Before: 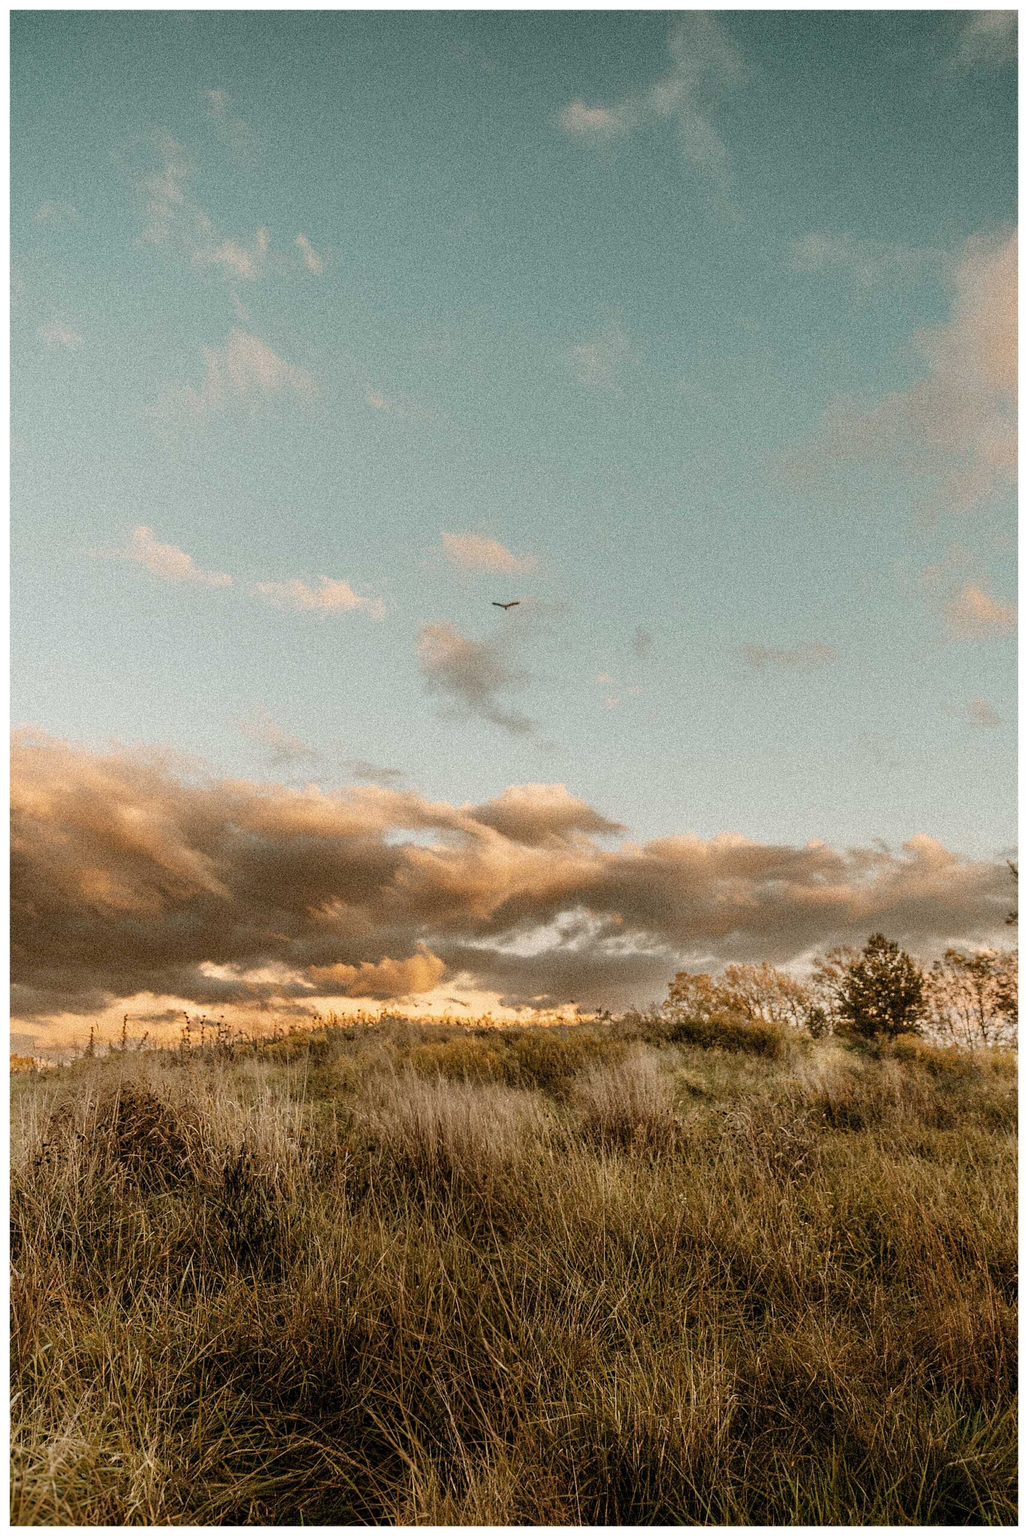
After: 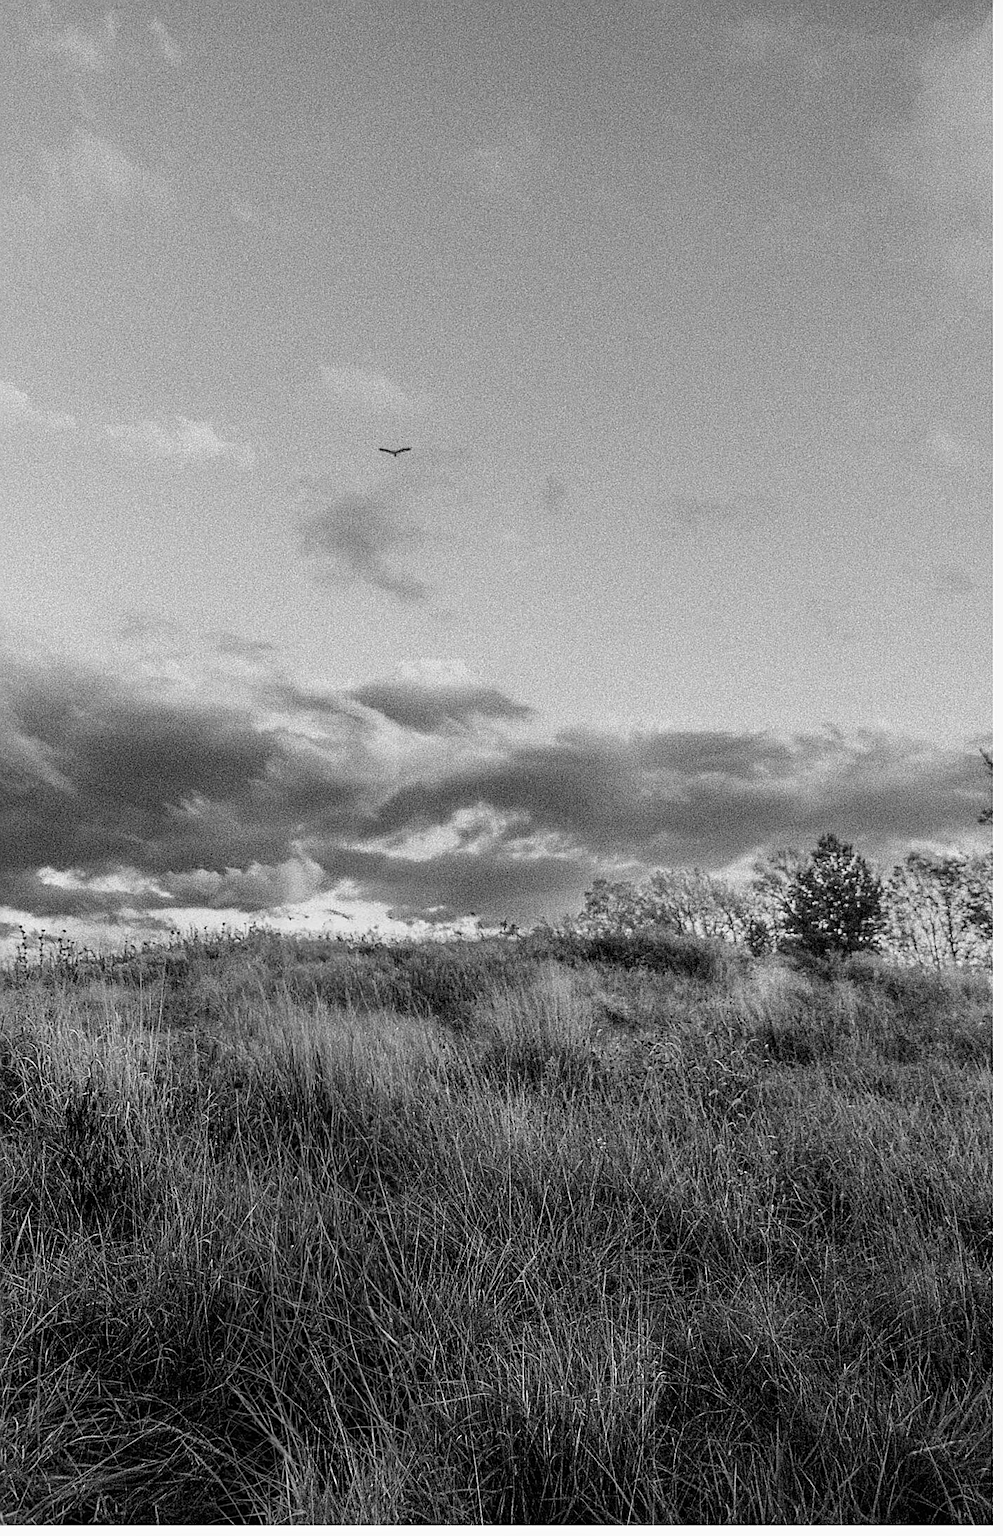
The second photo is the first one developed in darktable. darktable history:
sharpen: on, module defaults
crop: left 16.315%, top 14.246%
monochrome: a 32, b 64, size 2.3
